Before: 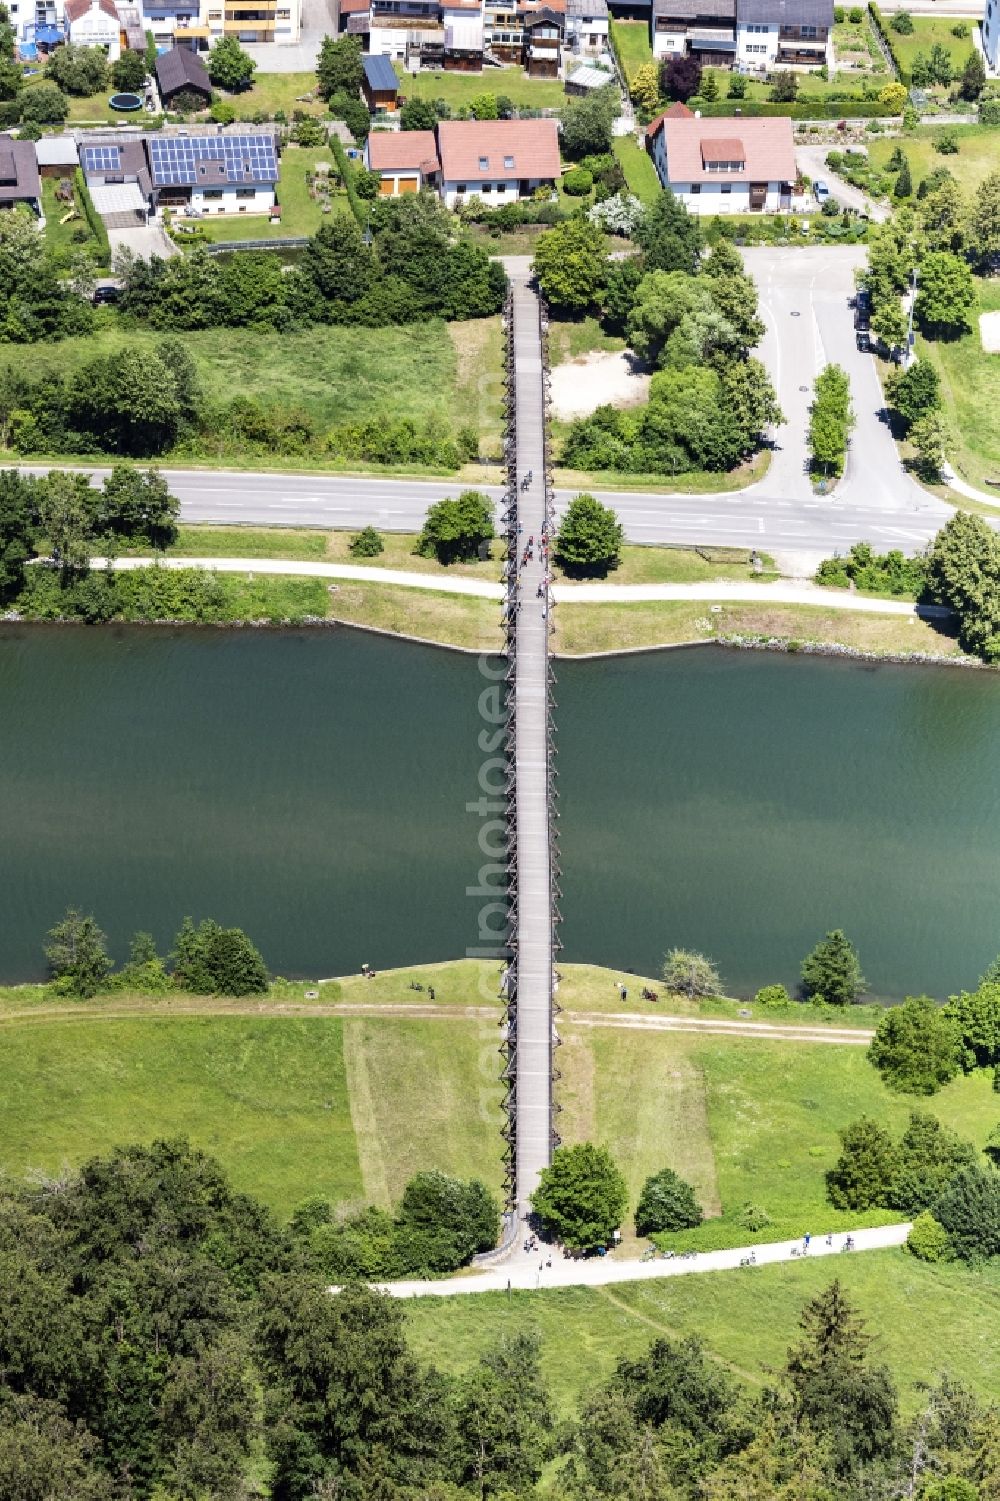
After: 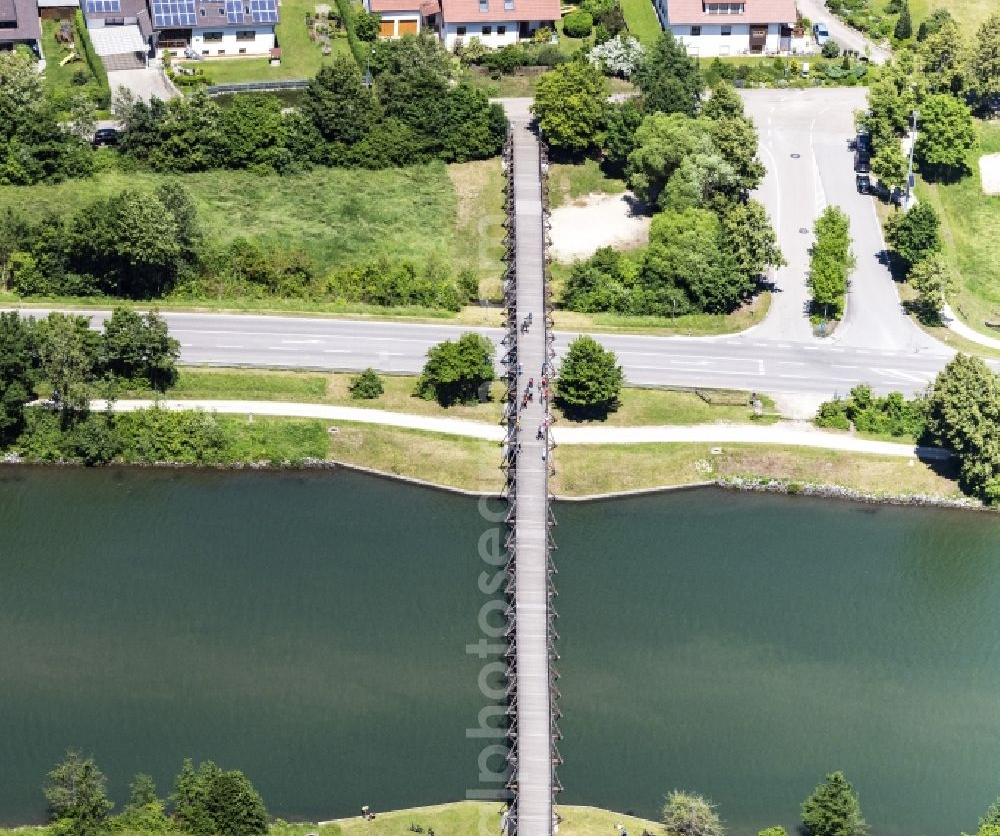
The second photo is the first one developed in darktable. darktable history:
crop and rotate: top 10.536%, bottom 33.763%
